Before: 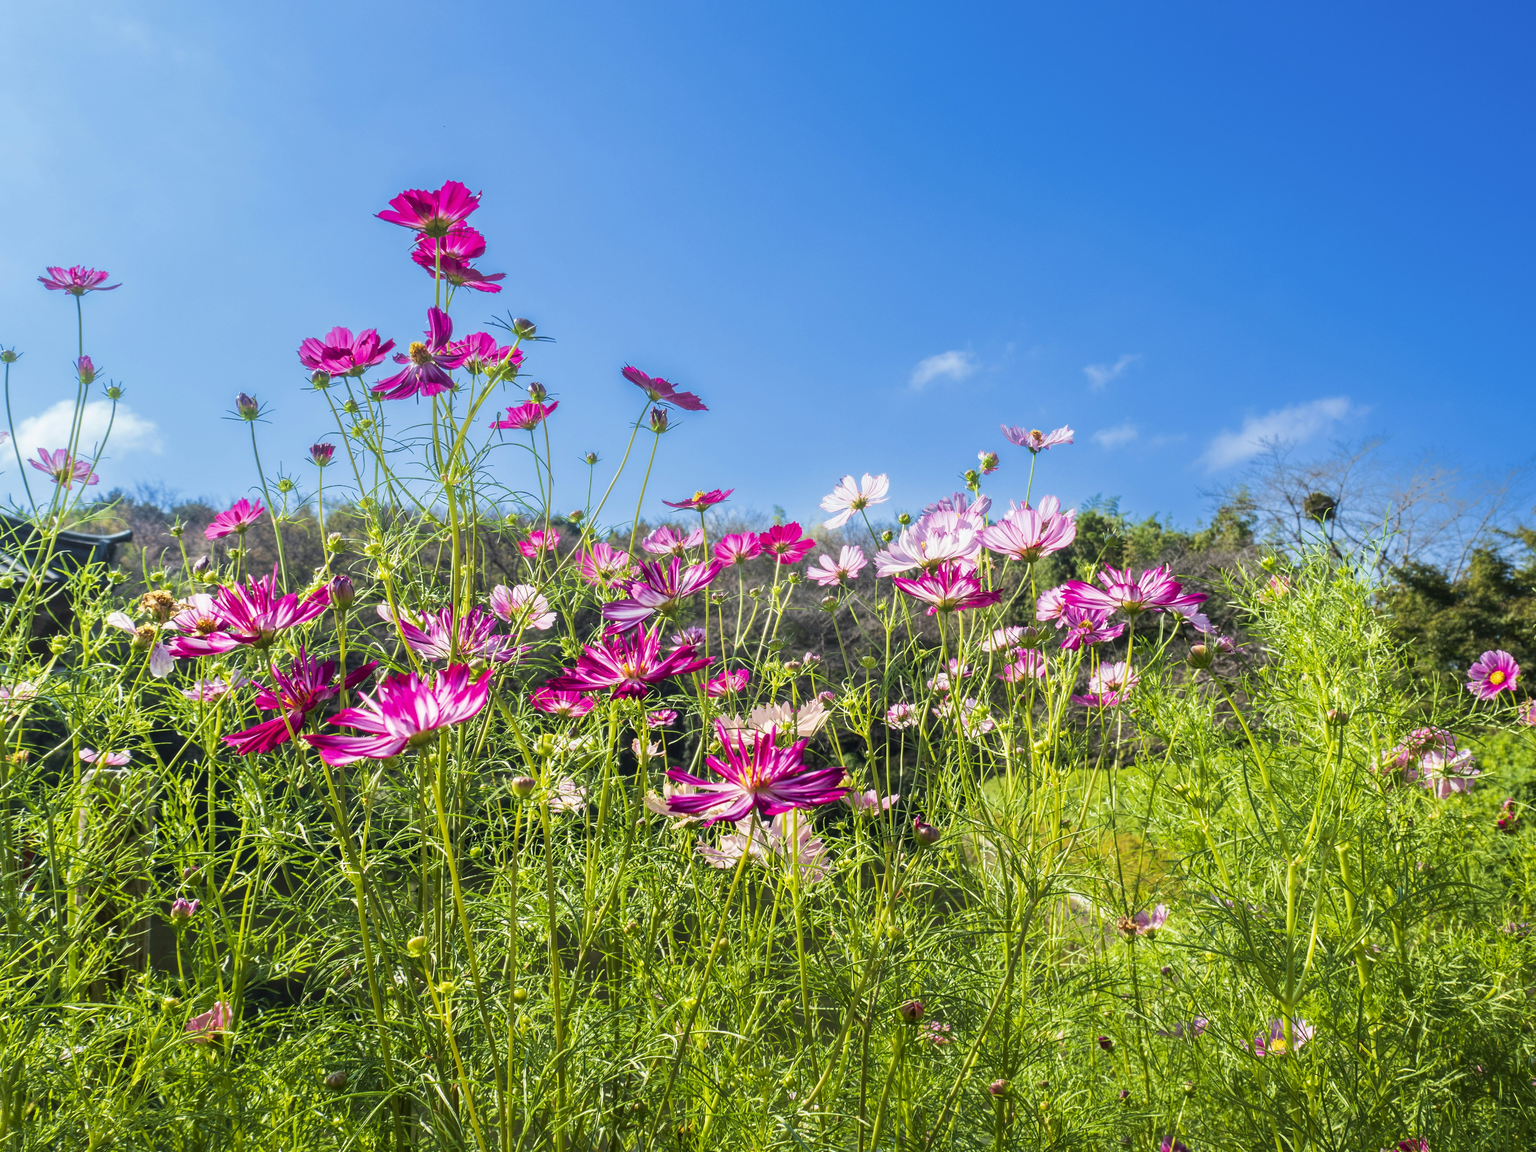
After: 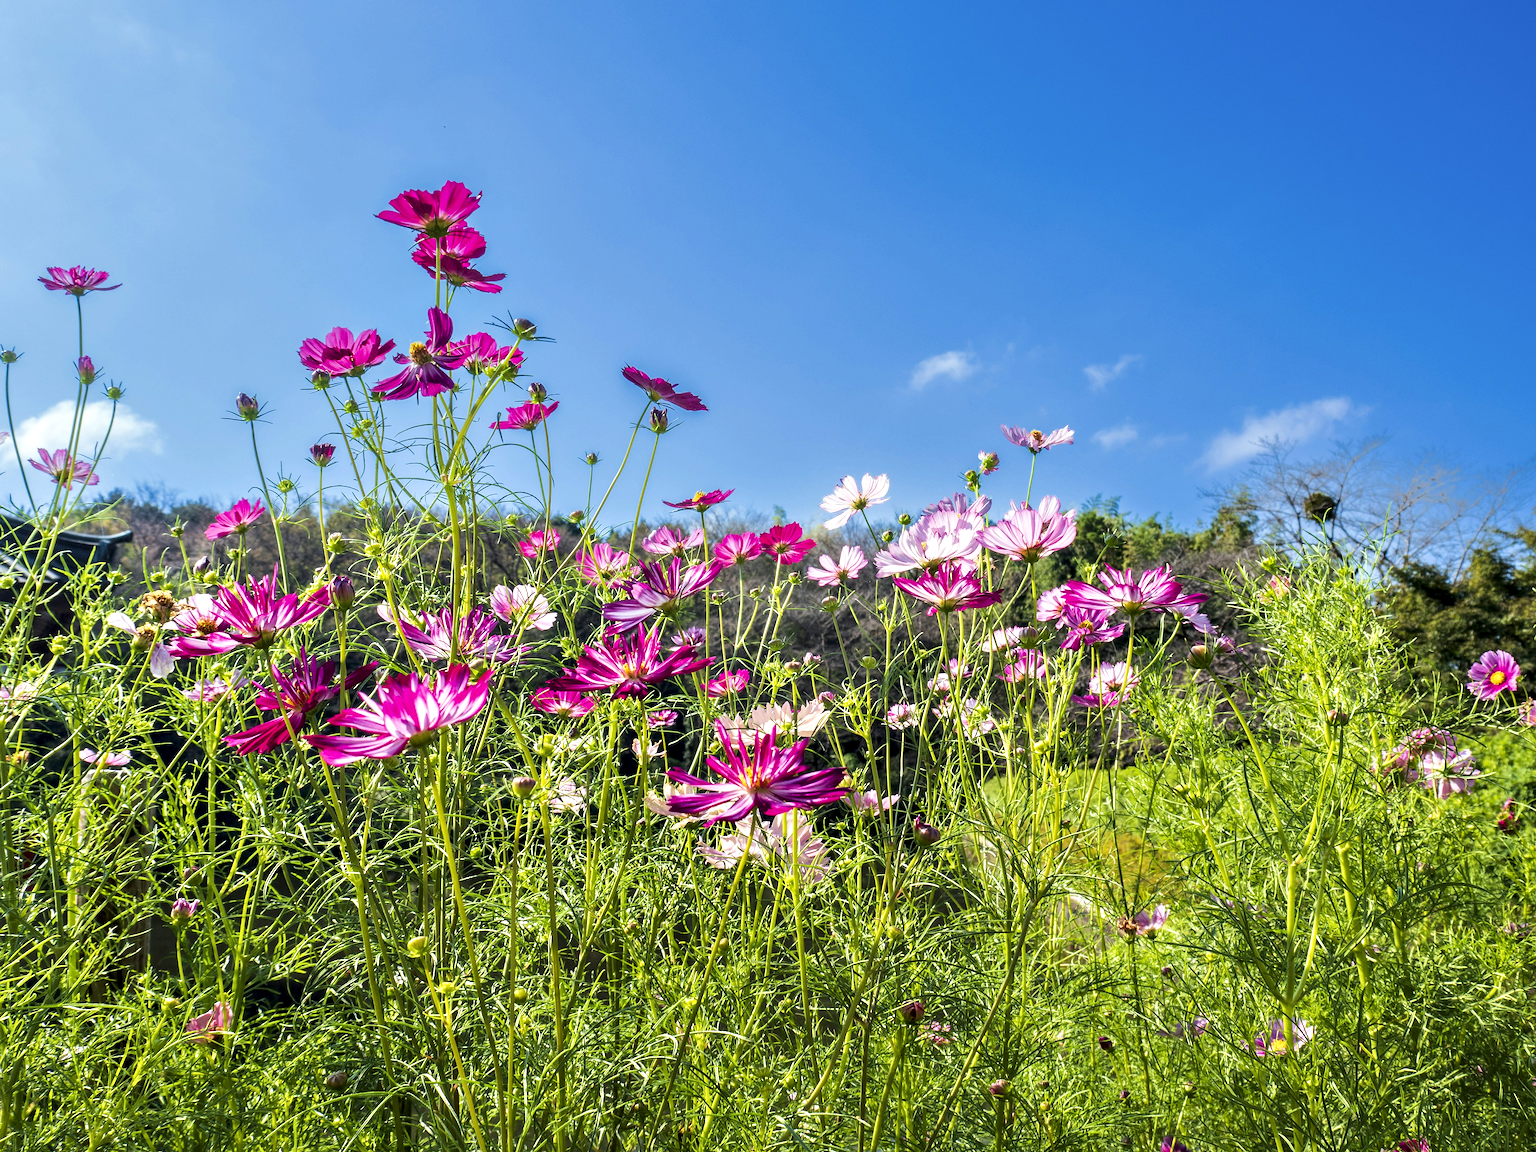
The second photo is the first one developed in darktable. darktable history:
sharpen: radius 1.052, threshold 1.019
contrast equalizer: y [[0.6 ×6], [0.55 ×6], [0 ×6], [0 ×6], [0 ×6]], mix 0.58
